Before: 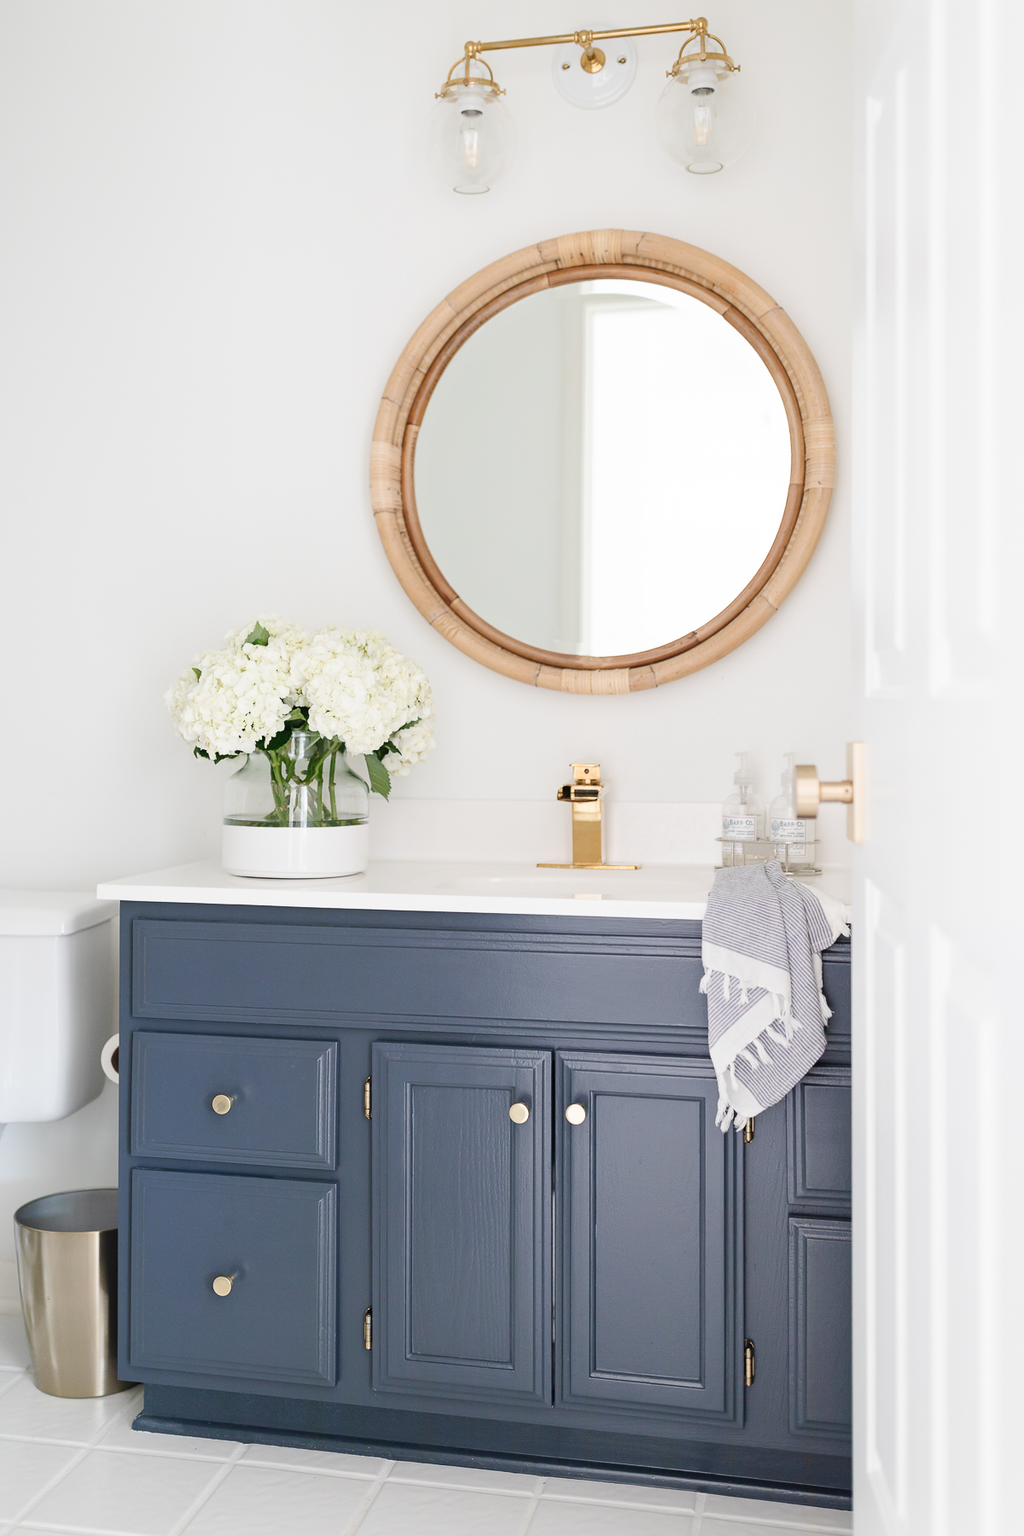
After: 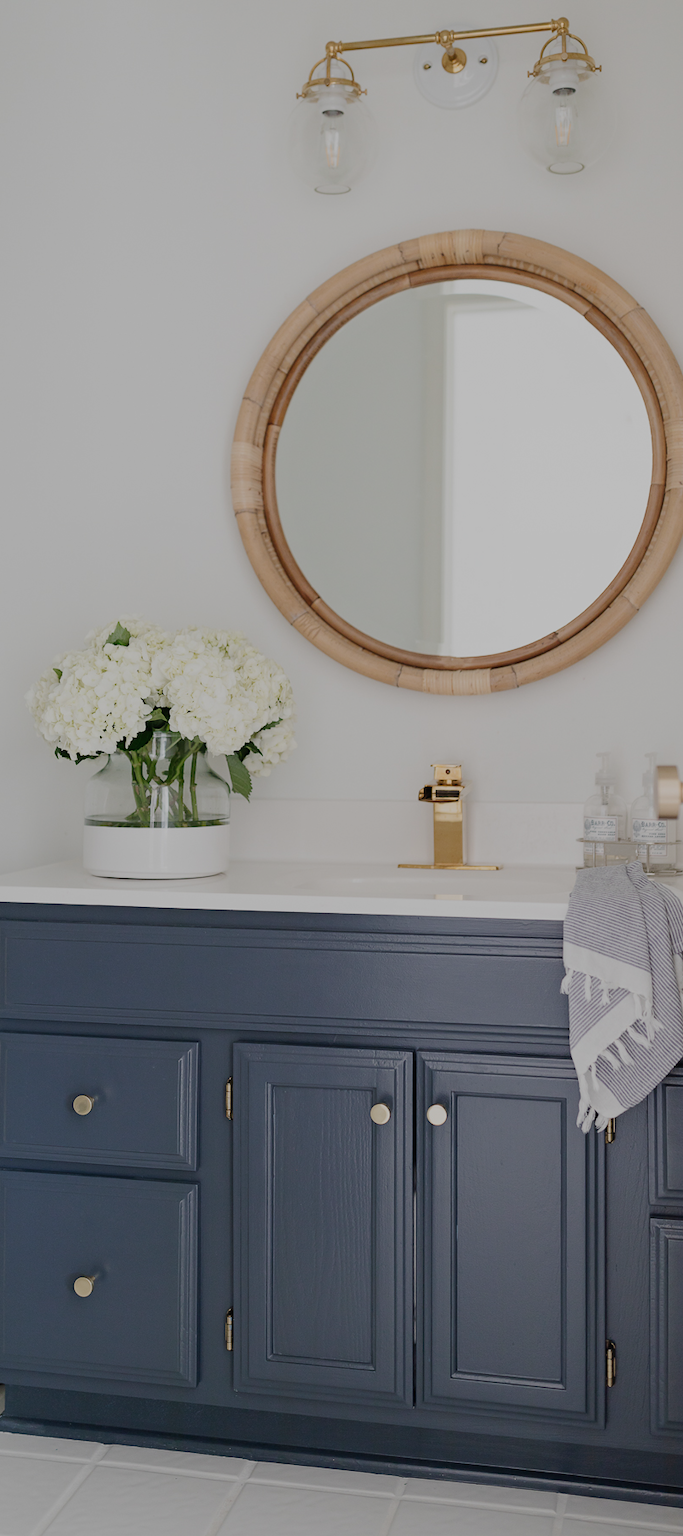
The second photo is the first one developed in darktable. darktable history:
crop and rotate: left 13.644%, right 19.569%
exposure: exposure -0.974 EV, compensate highlight preservation false
